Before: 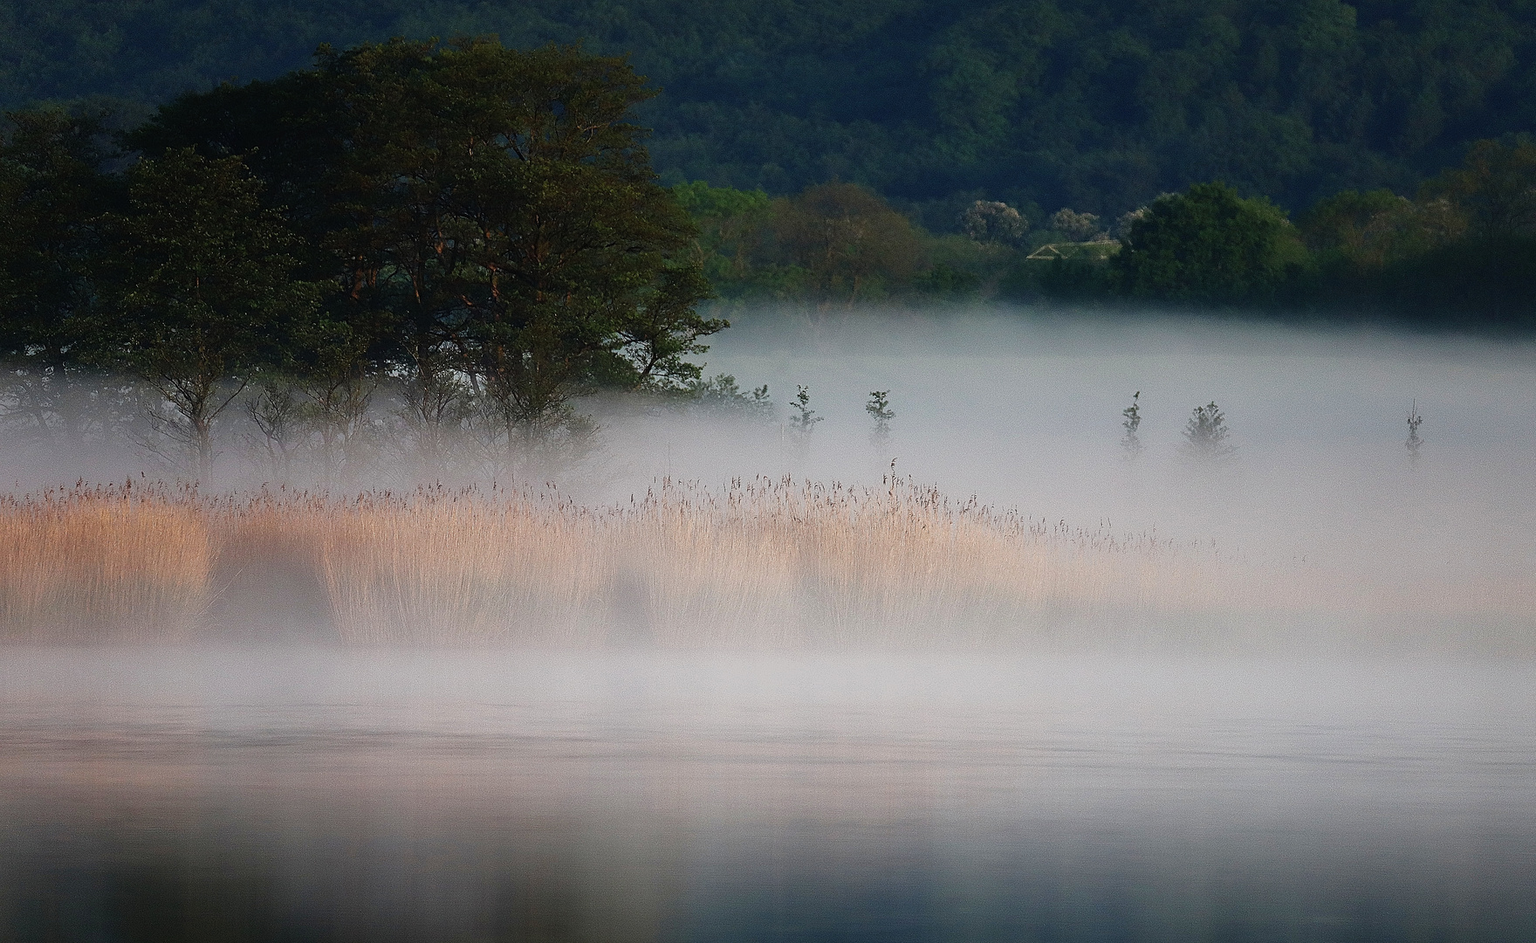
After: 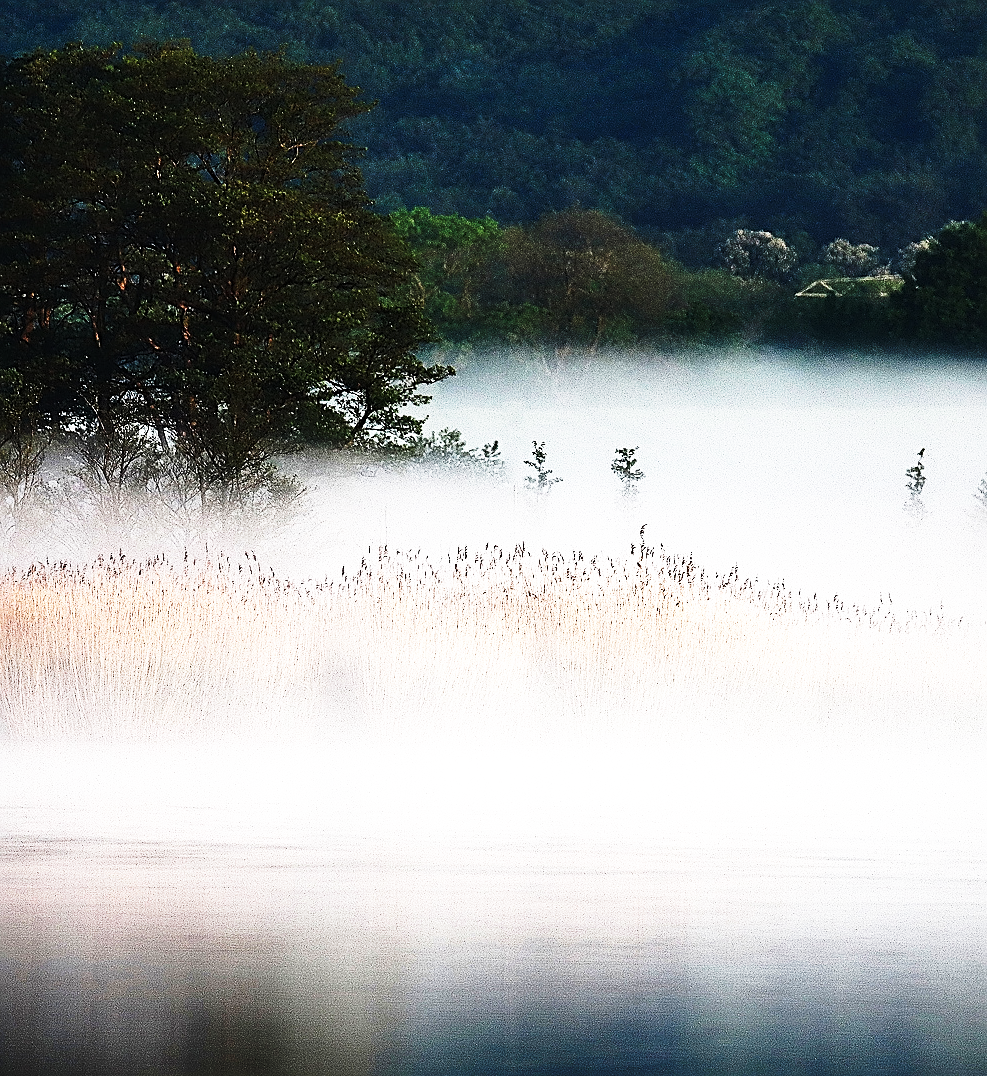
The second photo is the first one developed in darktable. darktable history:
crop: left 21.674%, right 22.086%
sharpen: on, module defaults
tone equalizer: -8 EV -1.08 EV, -7 EV -1.01 EV, -6 EV -0.867 EV, -5 EV -0.578 EV, -3 EV 0.578 EV, -2 EV 0.867 EV, -1 EV 1.01 EV, +0 EV 1.08 EV, edges refinement/feathering 500, mask exposure compensation -1.57 EV, preserve details no
base curve: curves: ch0 [(0, 0) (0.026, 0.03) (0.109, 0.232) (0.351, 0.748) (0.669, 0.968) (1, 1)], preserve colors none
shadows and highlights: soften with gaussian
